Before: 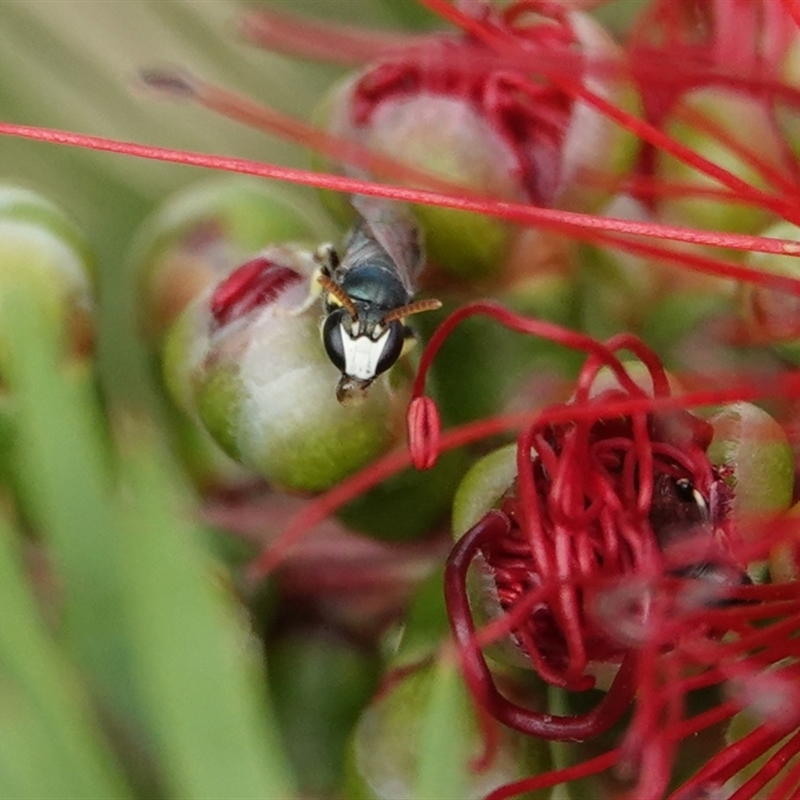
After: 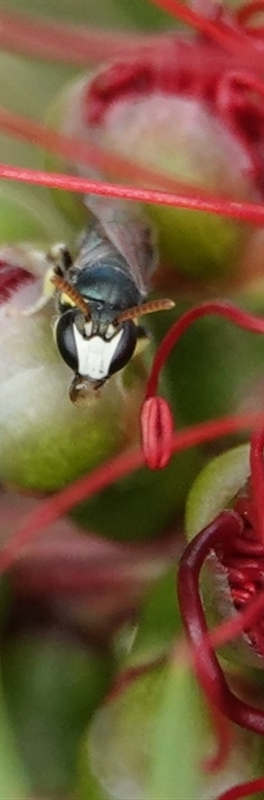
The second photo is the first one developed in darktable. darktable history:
crop: left 33.387%, right 33.494%
